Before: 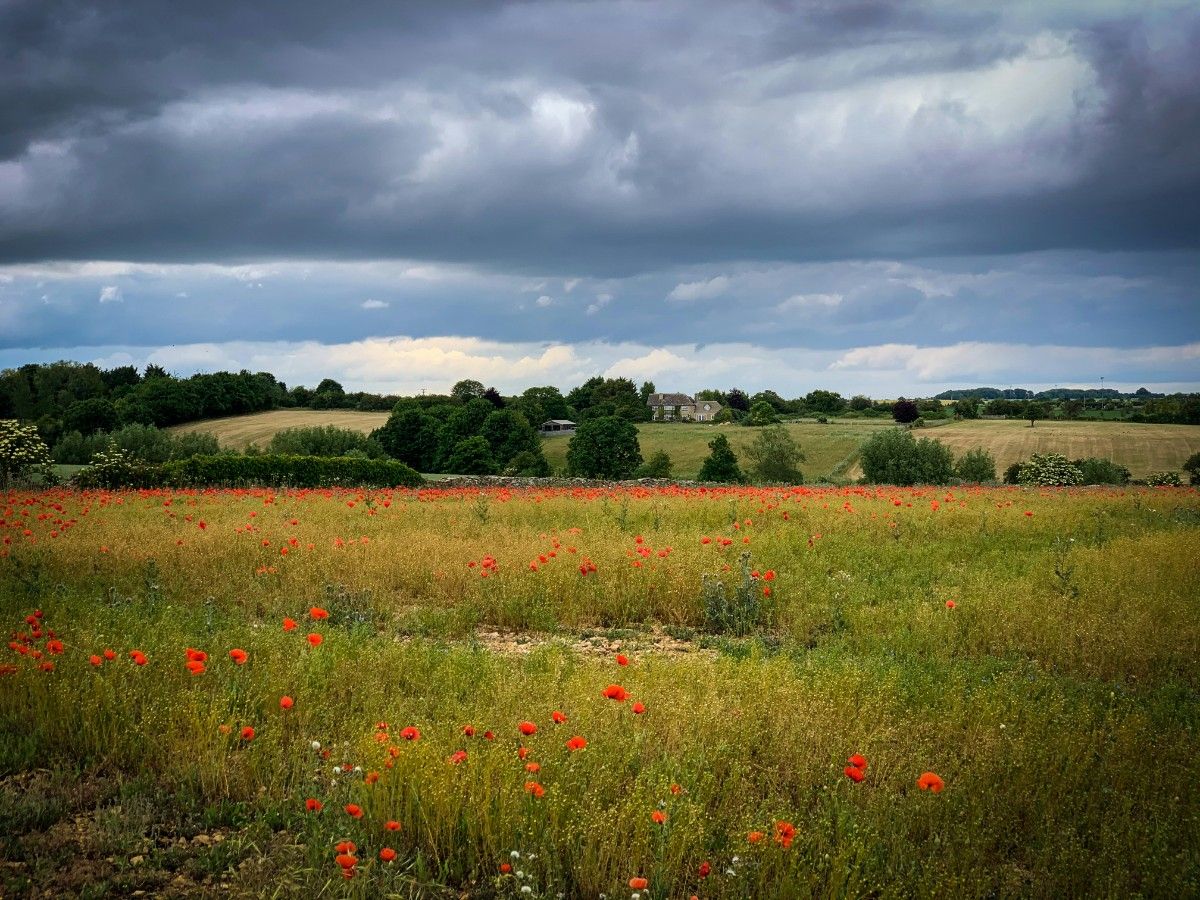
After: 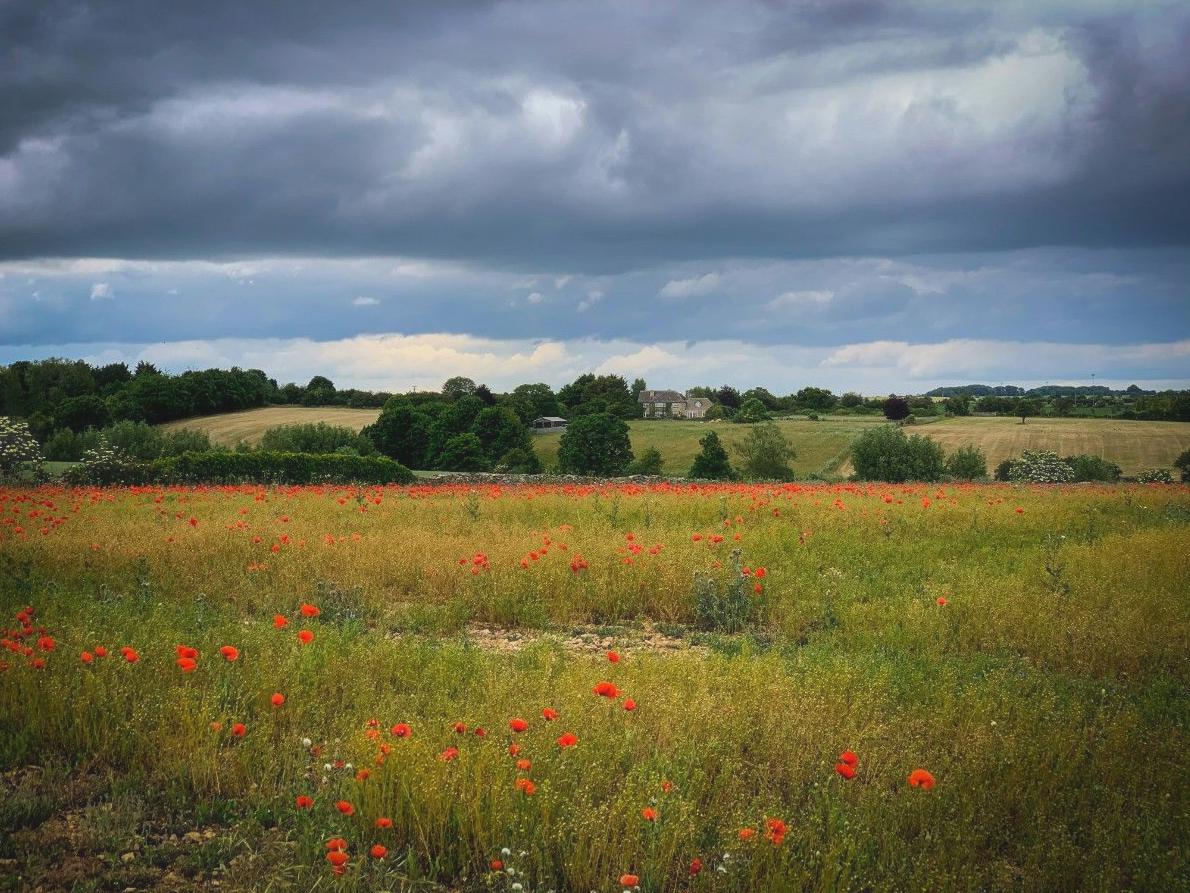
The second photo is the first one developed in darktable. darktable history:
contrast brightness saturation: contrast -0.113
haze removal: strength -0.062, compatibility mode true, adaptive false
crop and rotate: left 0.767%, top 0.385%, bottom 0.389%
